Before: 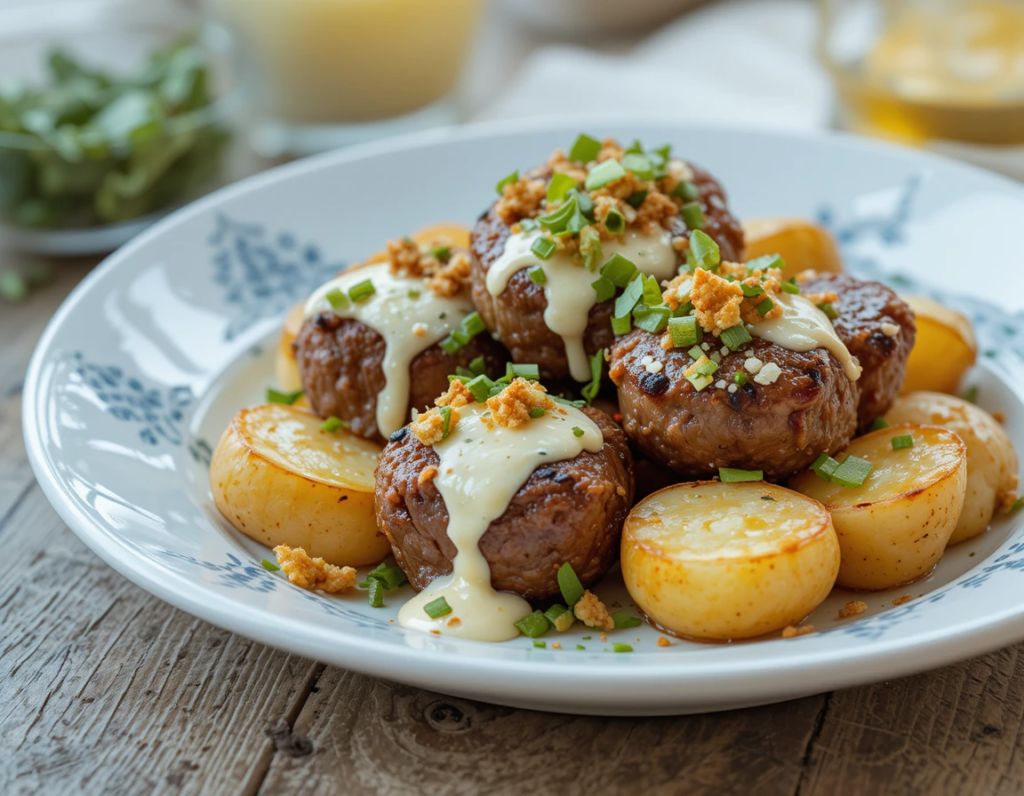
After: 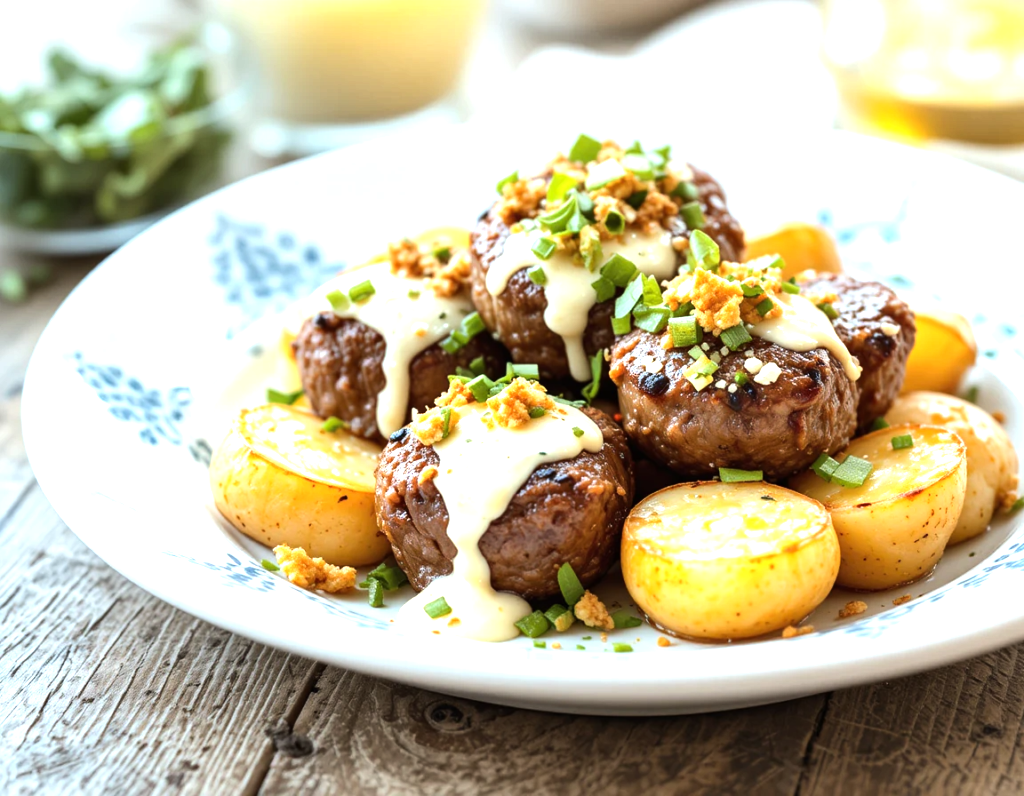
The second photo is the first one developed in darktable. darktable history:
tone equalizer: -8 EV -0.752 EV, -7 EV -0.698 EV, -6 EV -0.624 EV, -5 EV -0.394 EV, -3 EV 0.379 EV, -2 EV 0.6 EV, -1 EV 0.693 EV, +0 EV 0.747 EV, edges refinement/feathering 500, mask exposure compensation -1.57 EV, preserve details no
exposure: exposure 0.703 EV, compensate exposure bias true, compensate highlight preservation false
